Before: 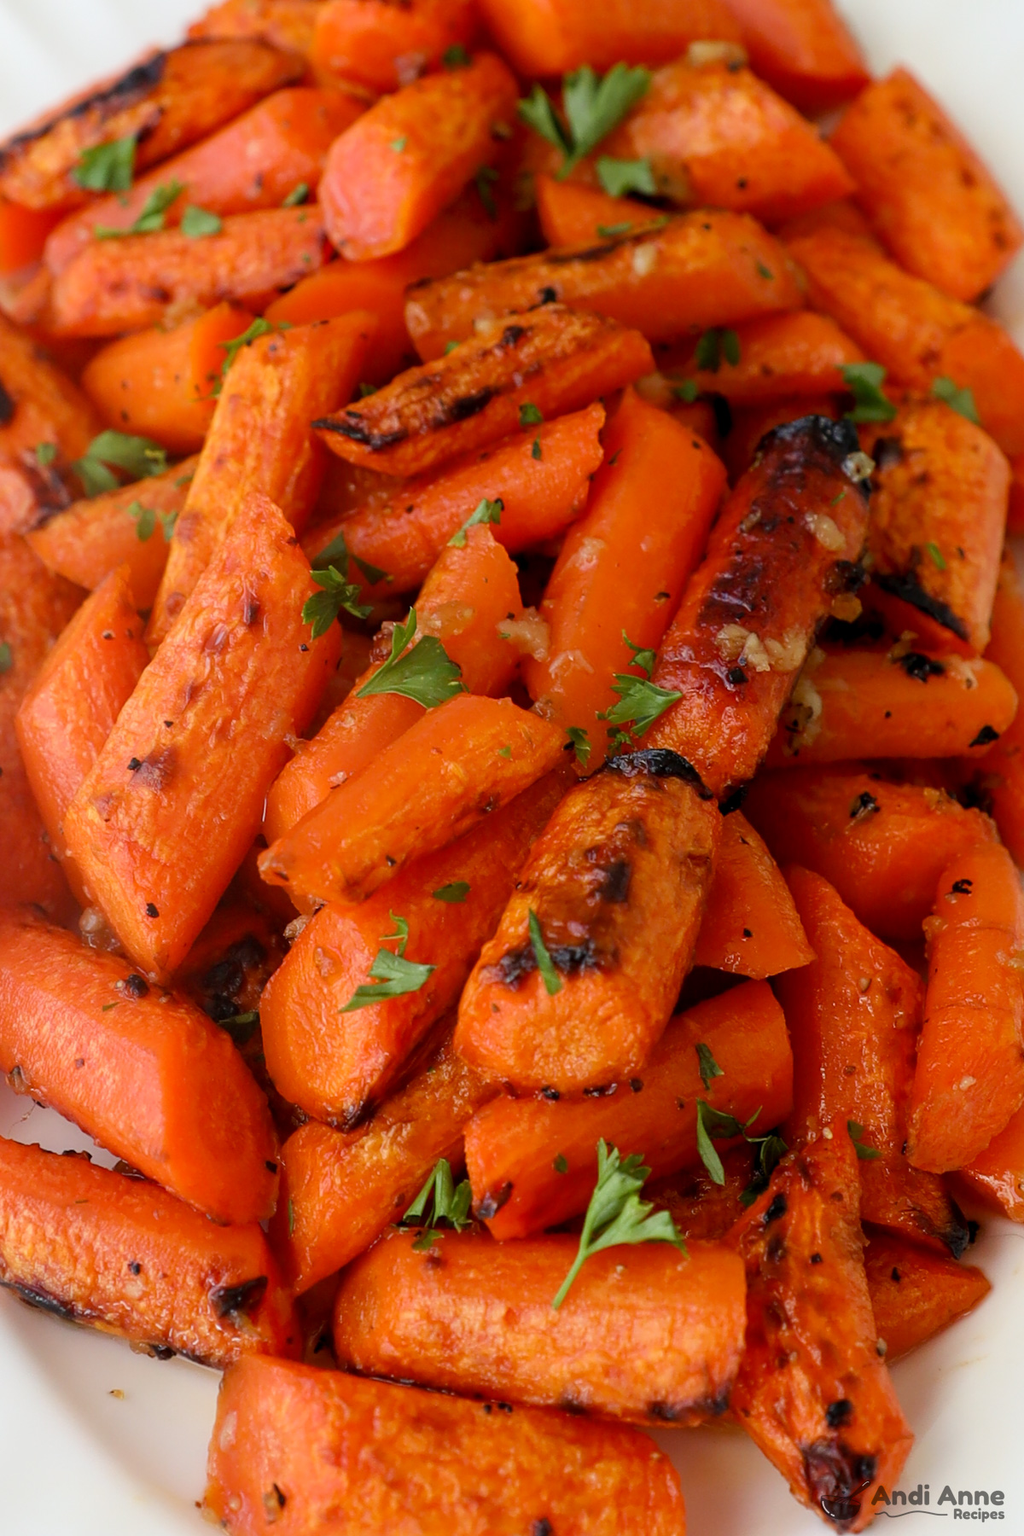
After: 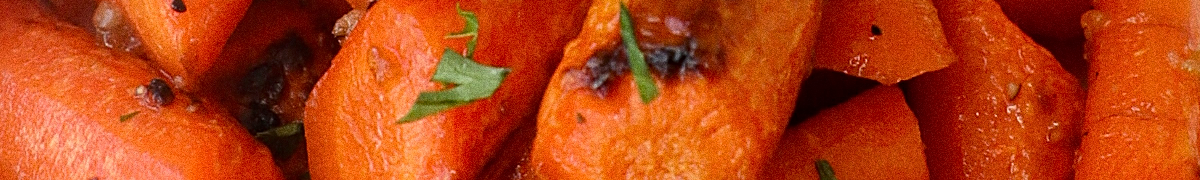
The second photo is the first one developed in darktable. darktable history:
grain: coarseness 0.09 ISO, strength 40%
contrast brightness saturation: contrast 0.07
sharpen: on, module defaults
crop and rotate: top 59.084%, bottom 30.916%
